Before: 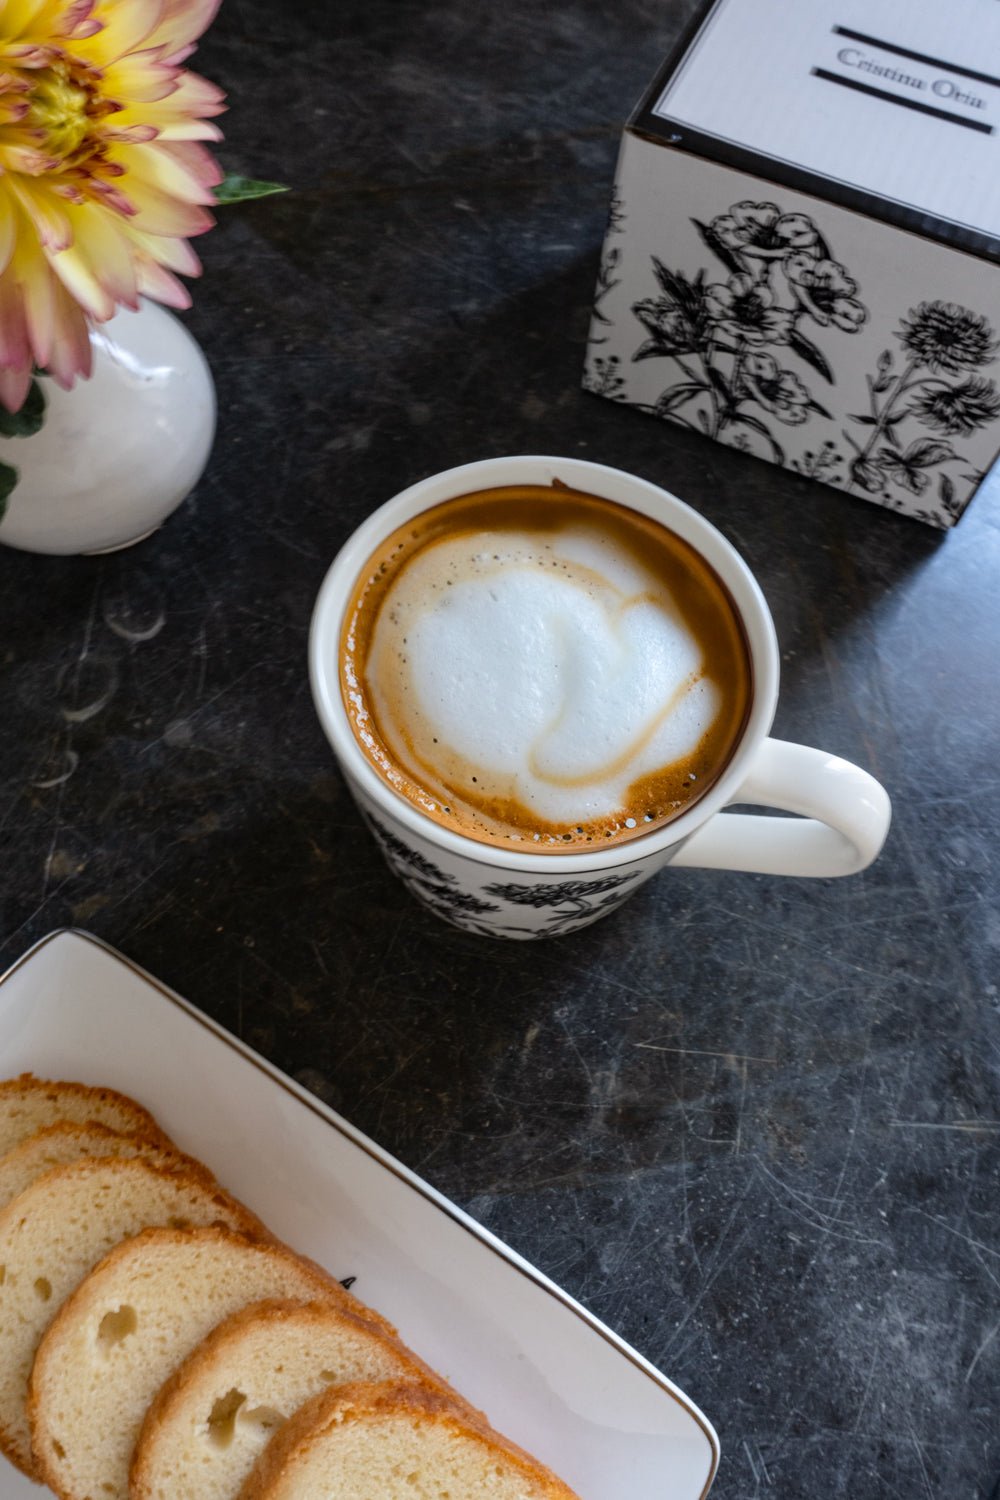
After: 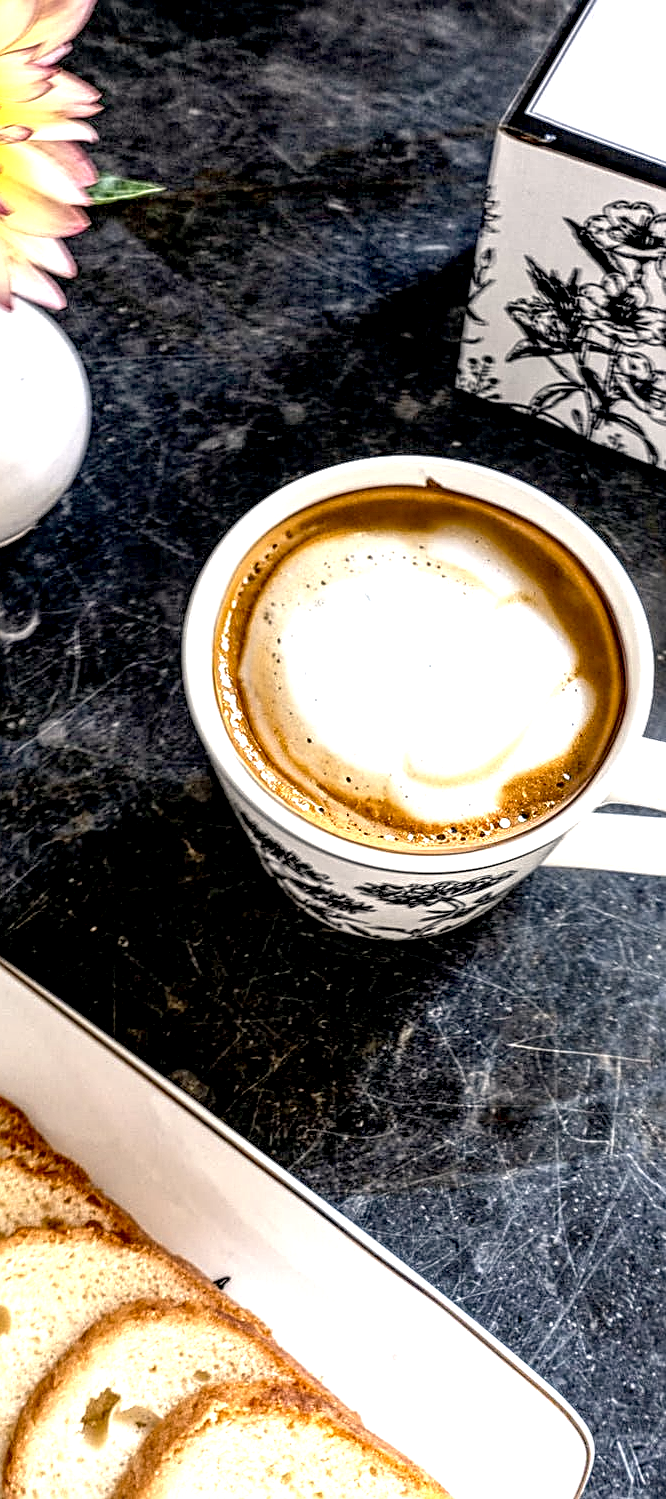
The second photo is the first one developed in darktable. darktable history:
local contrast: highlights 59%, detail 145%
sharpen: on, module defaults
color correction: highlights a* 2.88, highlights b* 5.01, shadows a* -1.49, shadows b* -4.93, saturation 0.805
crop and rotate: left 12.68%, right 20.653%
contrast equalizer: y [[0.502, 0.505, 0.512, 0.529, 0.564, 0.588], [0.5 ×6], [0.502, 0.505, 0.512, 0.529, 0.564, 0.588], [0, 0.001, 0.001, 0.004, 0.008, 0.011], [0, 0.001, 0.001, 0.004, 0.008, 0.011]]
exposure: black level correction 0.009, exposure 1.416 EV, compensate exposure bias true, compensate highlight preservation false
